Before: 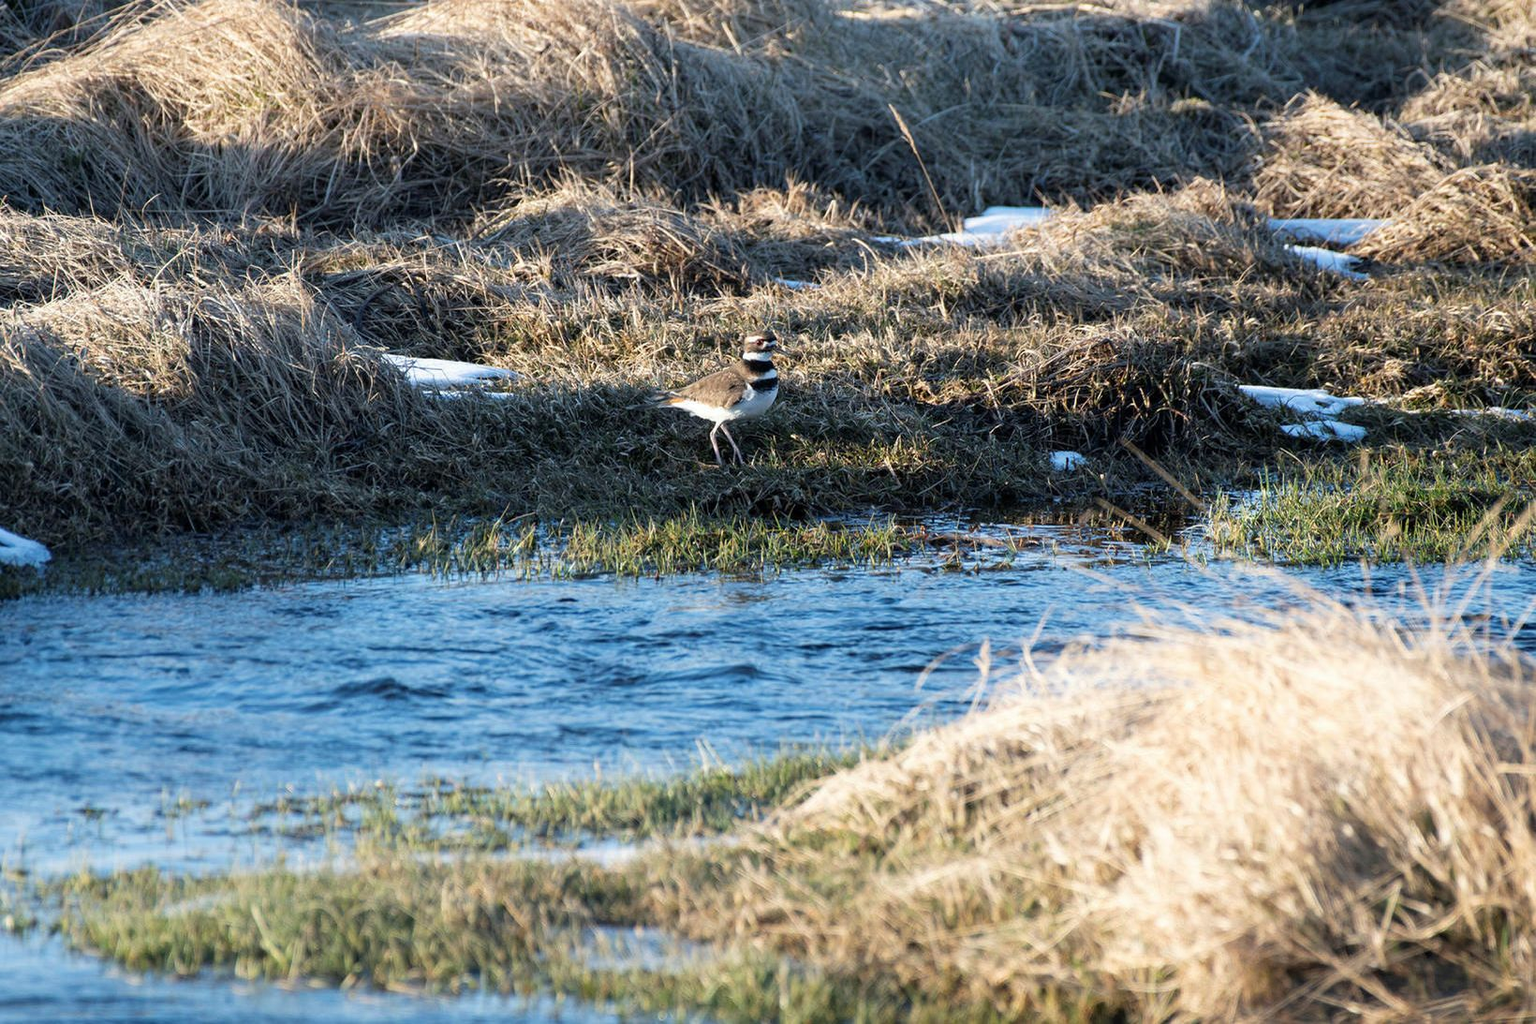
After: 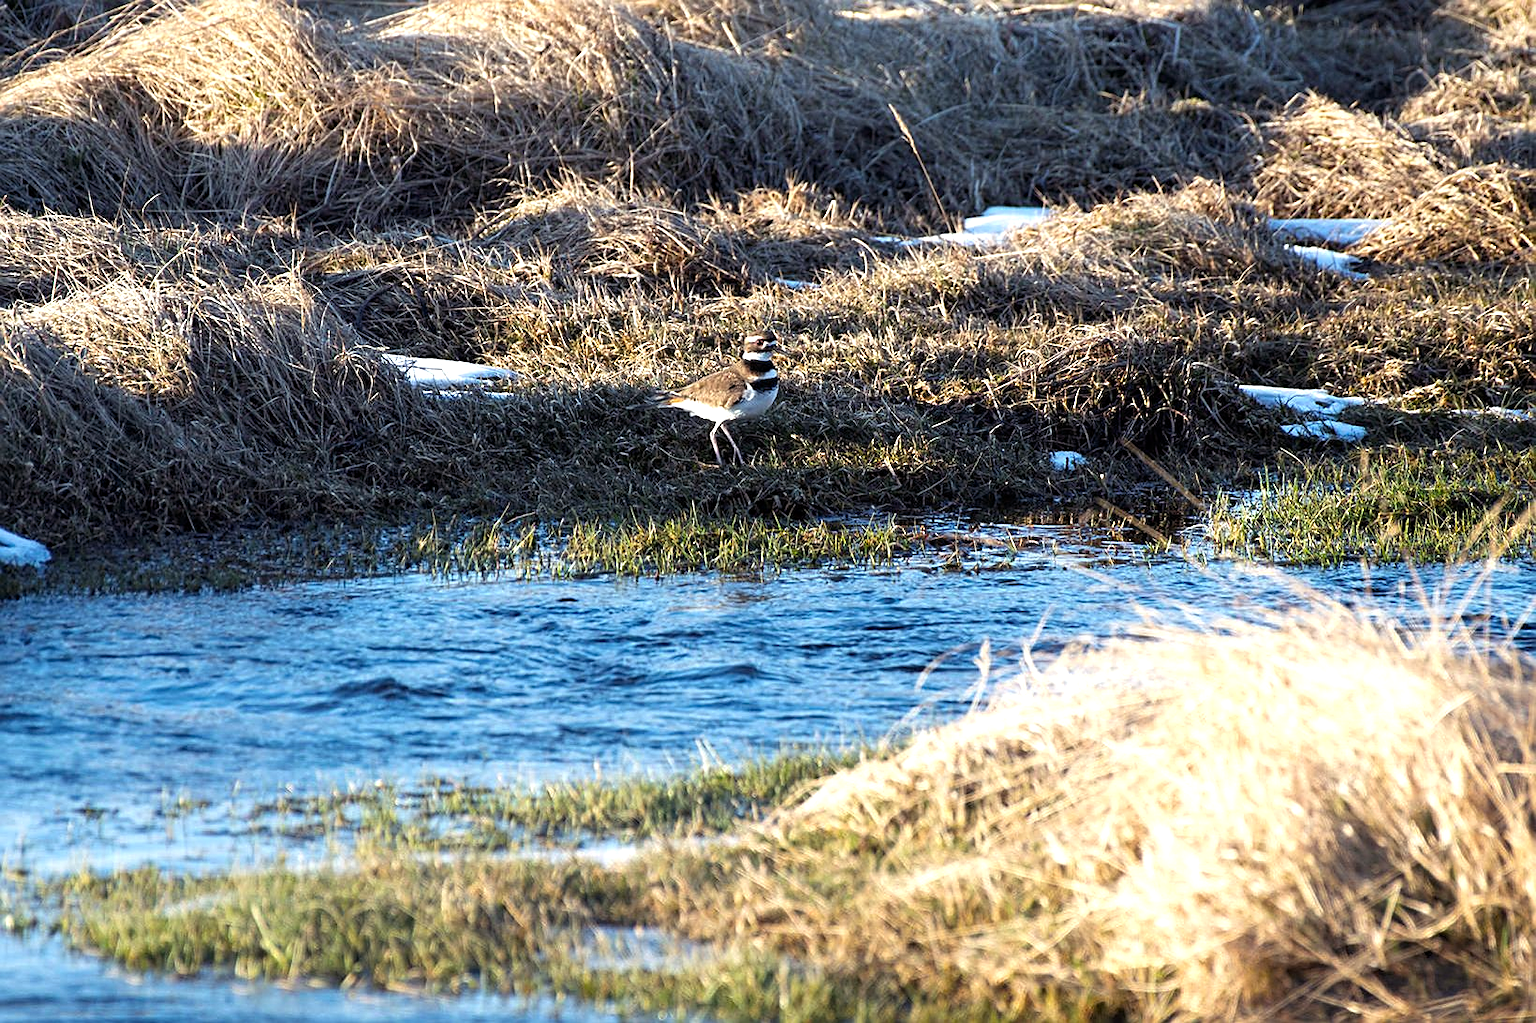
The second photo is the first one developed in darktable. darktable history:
sharpen: on, module defaults
color balance rgb: shadows lift › chroma 3.074%, shadows lift › hue 280.83°, power › luminance -3.907%, power › chroma 0.574%, power › hue 42.58°, perceptual saturation grading › global saturation 19.901%, perceptual brilliance grading › highlights 11.645%
